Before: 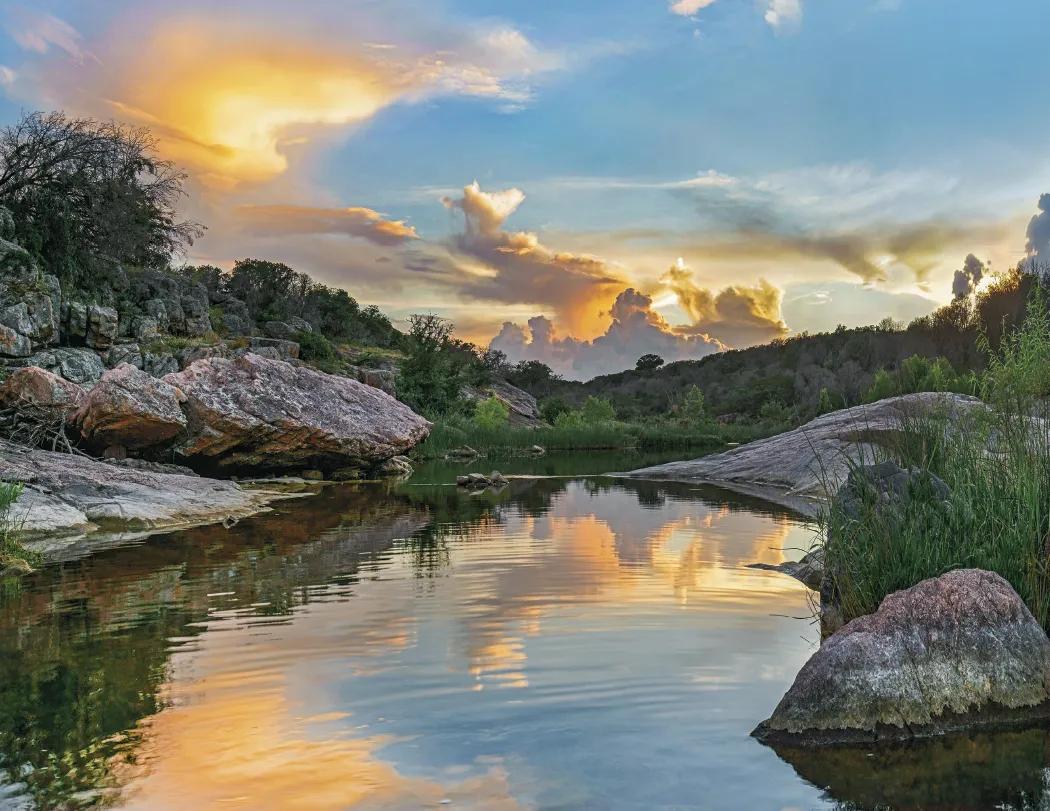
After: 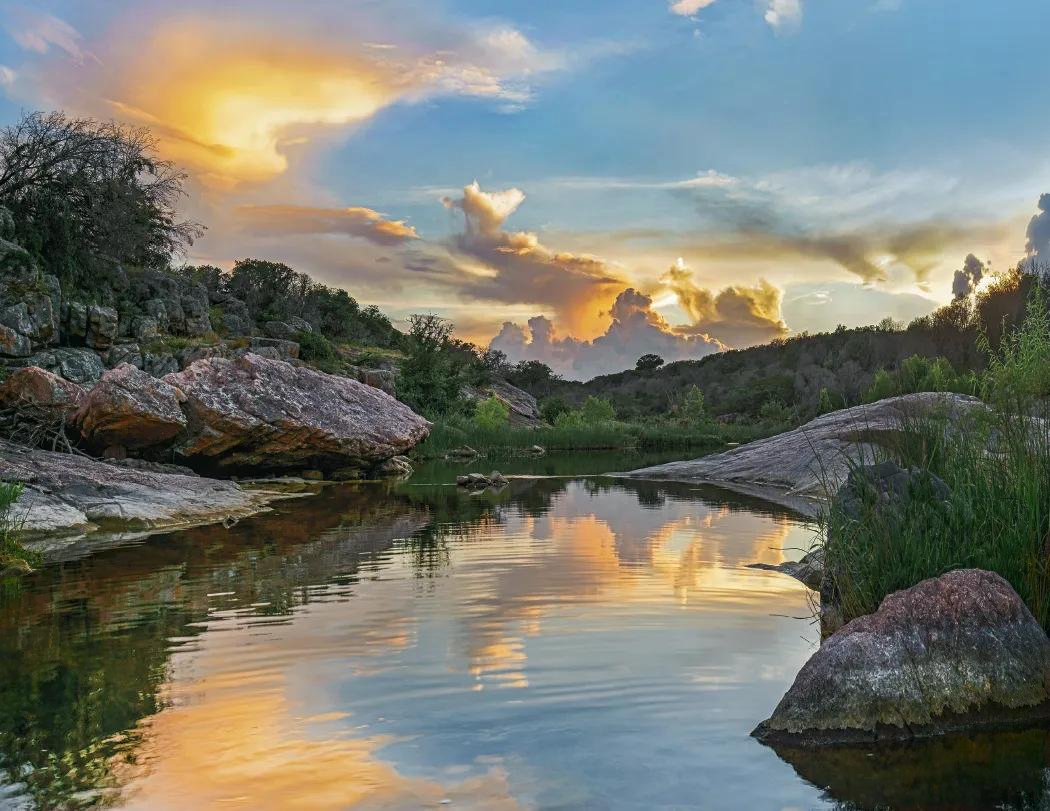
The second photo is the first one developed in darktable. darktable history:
shadows and highlights: shadows -87.61, highlights -37.42, soften with gaussian
